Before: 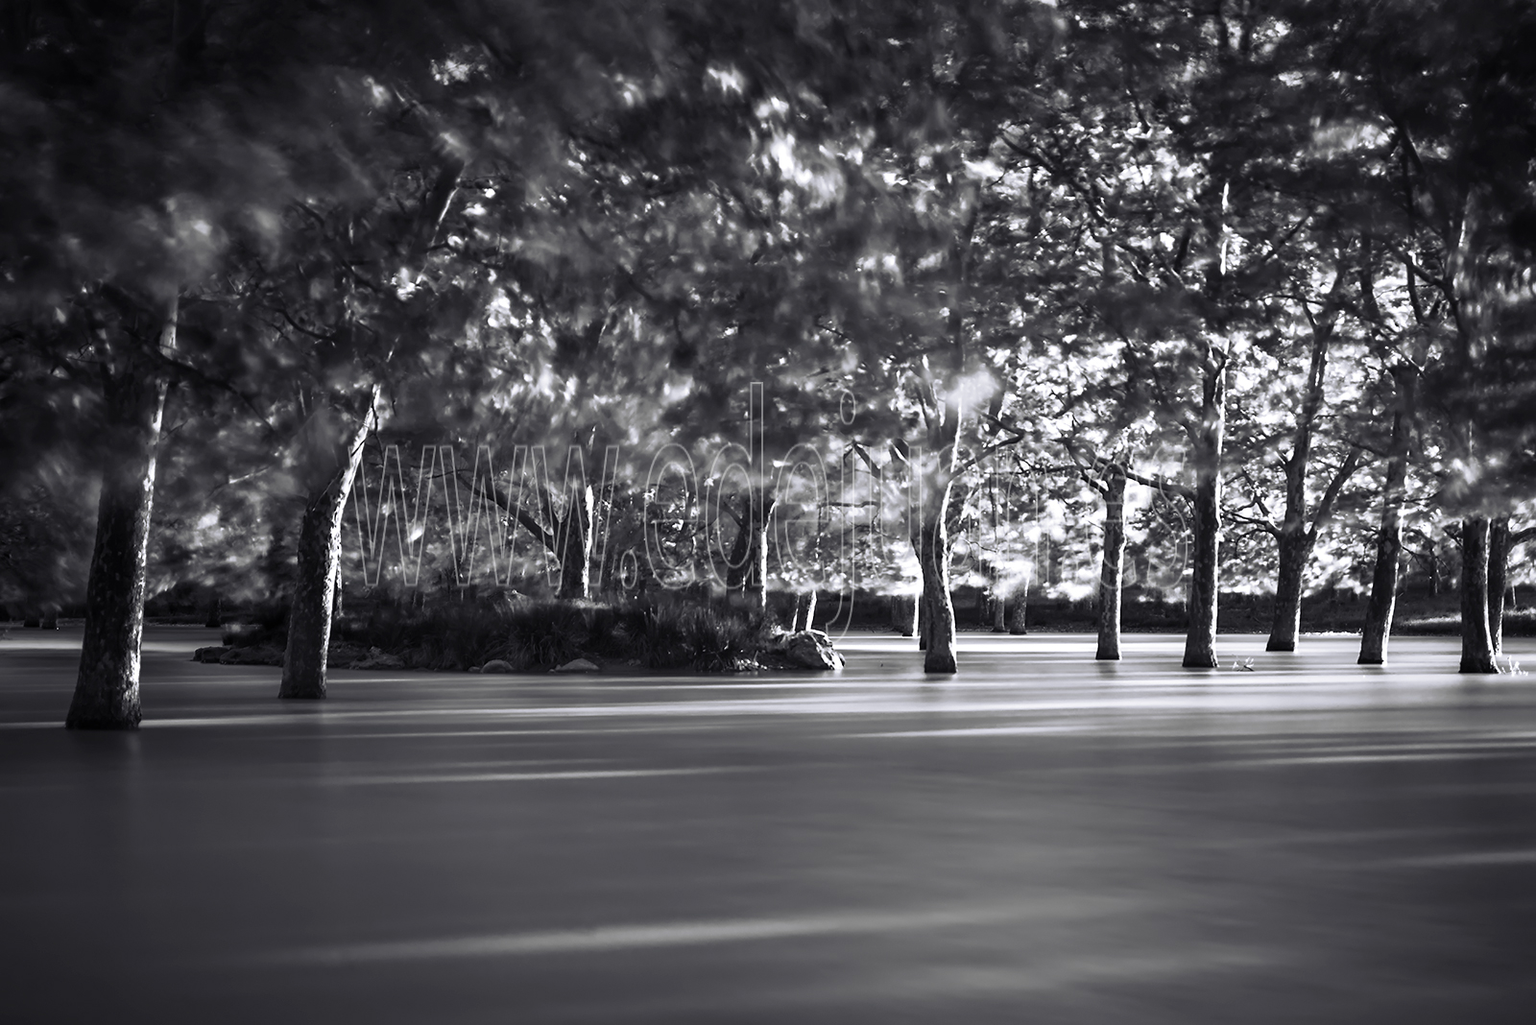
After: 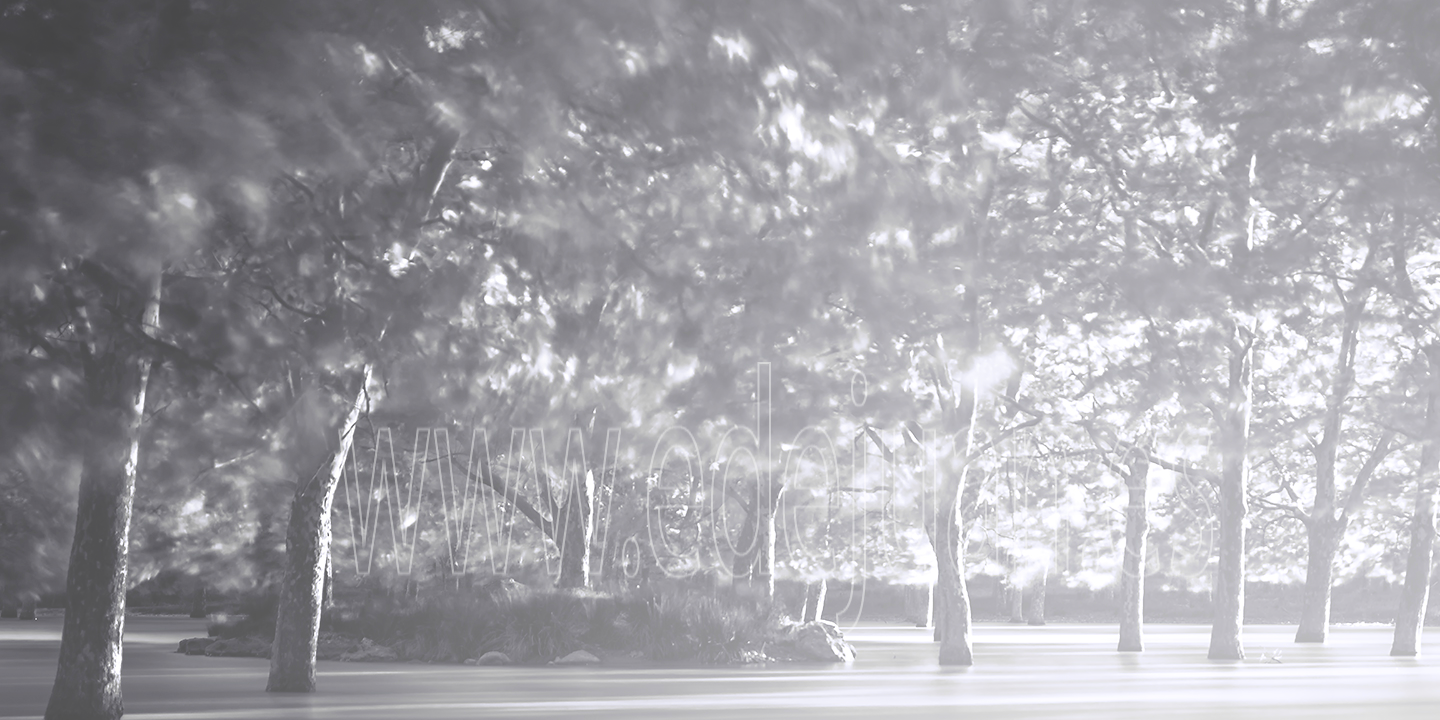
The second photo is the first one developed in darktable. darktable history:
bloom: size 70%, threshold 25%, strength 70%
crop: left 1.509%, top 3.452%, right 7.696%, bottom 28.452%
